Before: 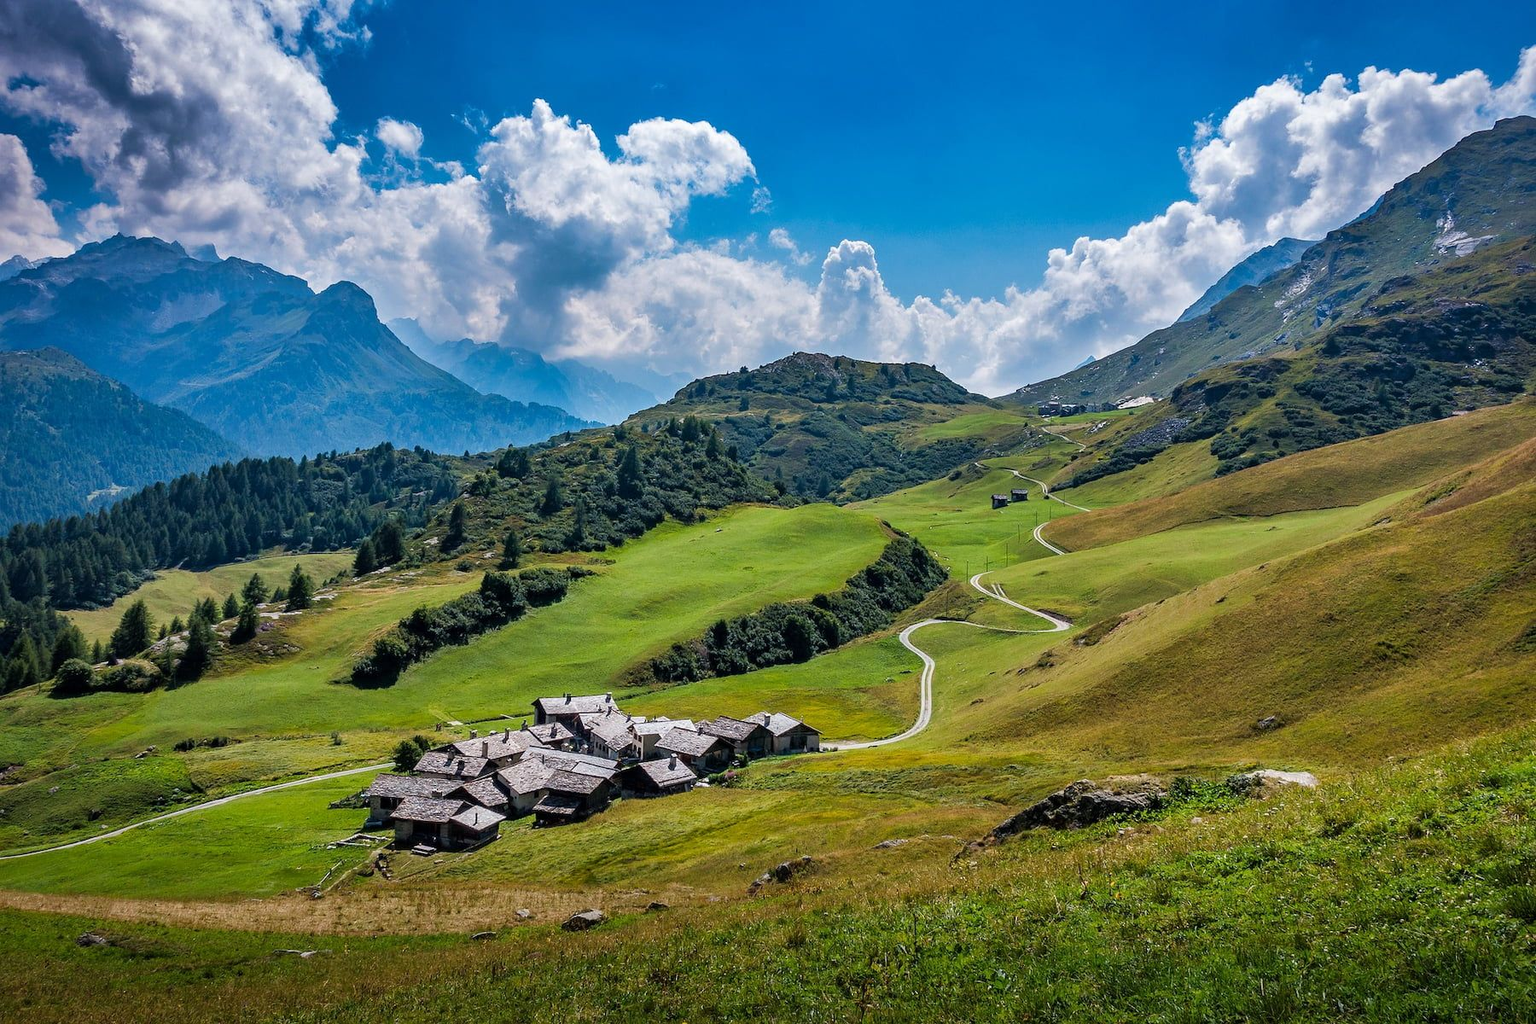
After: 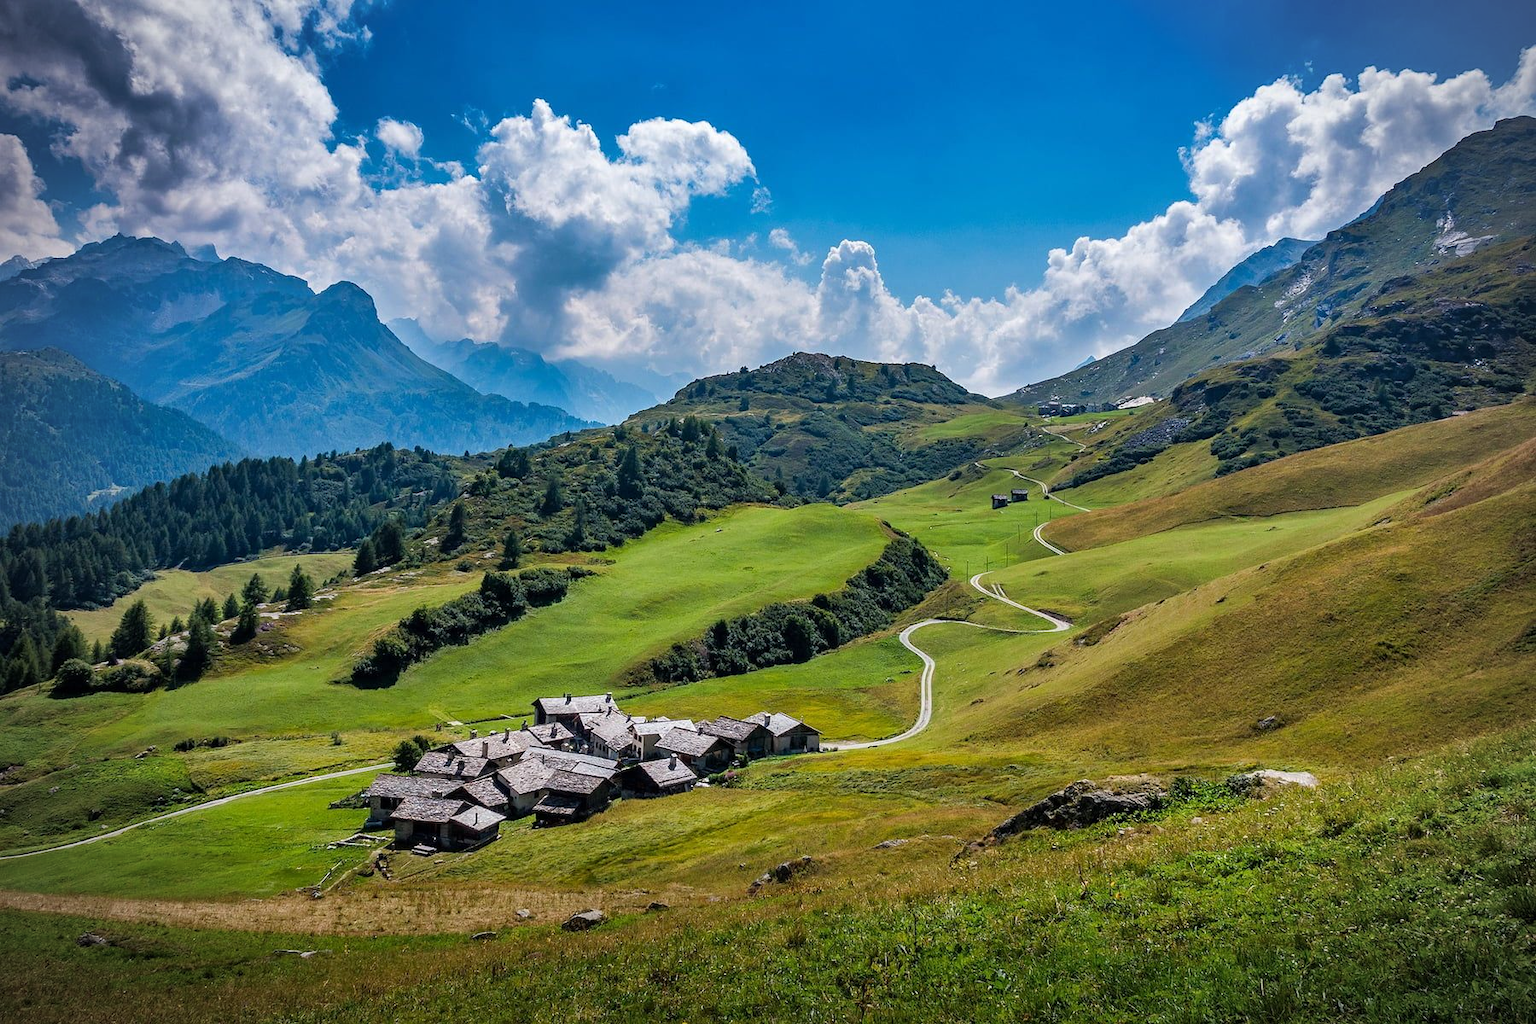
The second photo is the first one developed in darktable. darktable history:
vignetting: fall-off radius 61.25%
